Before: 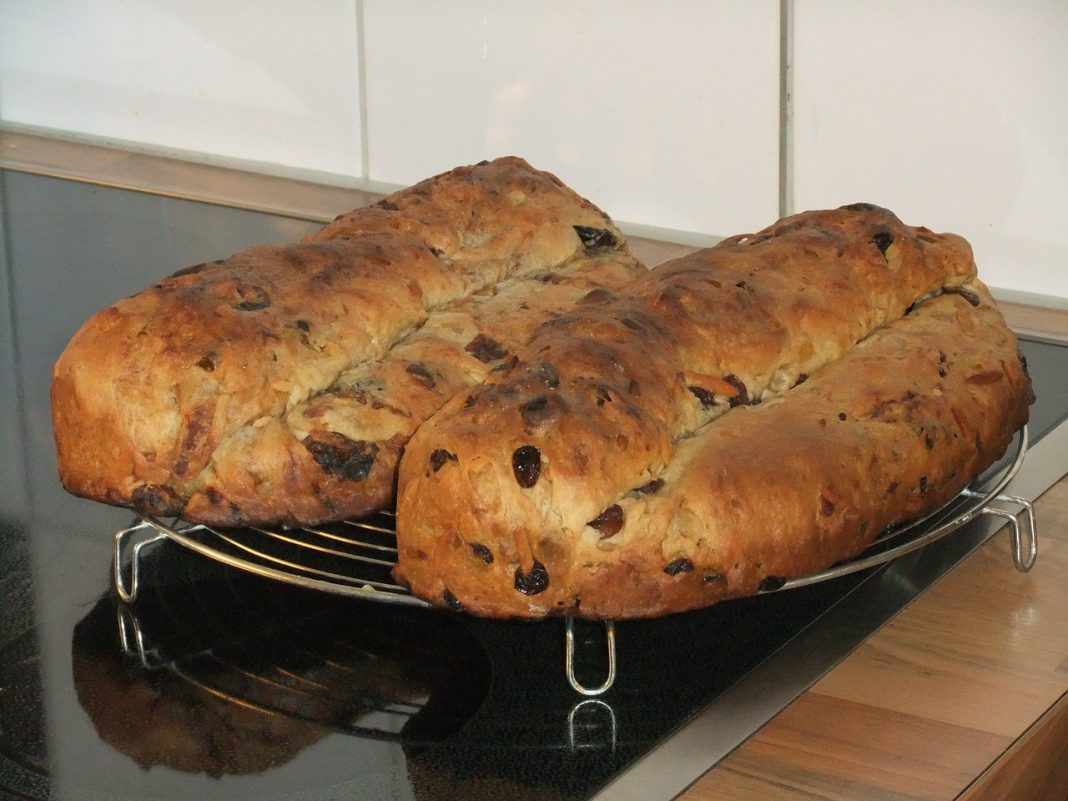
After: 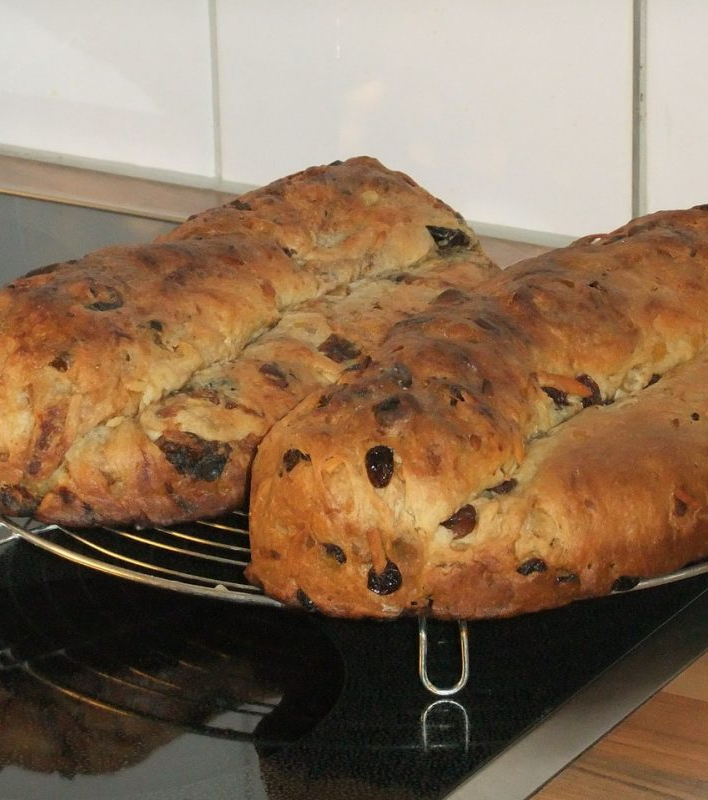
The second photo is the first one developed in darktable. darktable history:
crop and rotate: left 13.841%, right 19.787%
